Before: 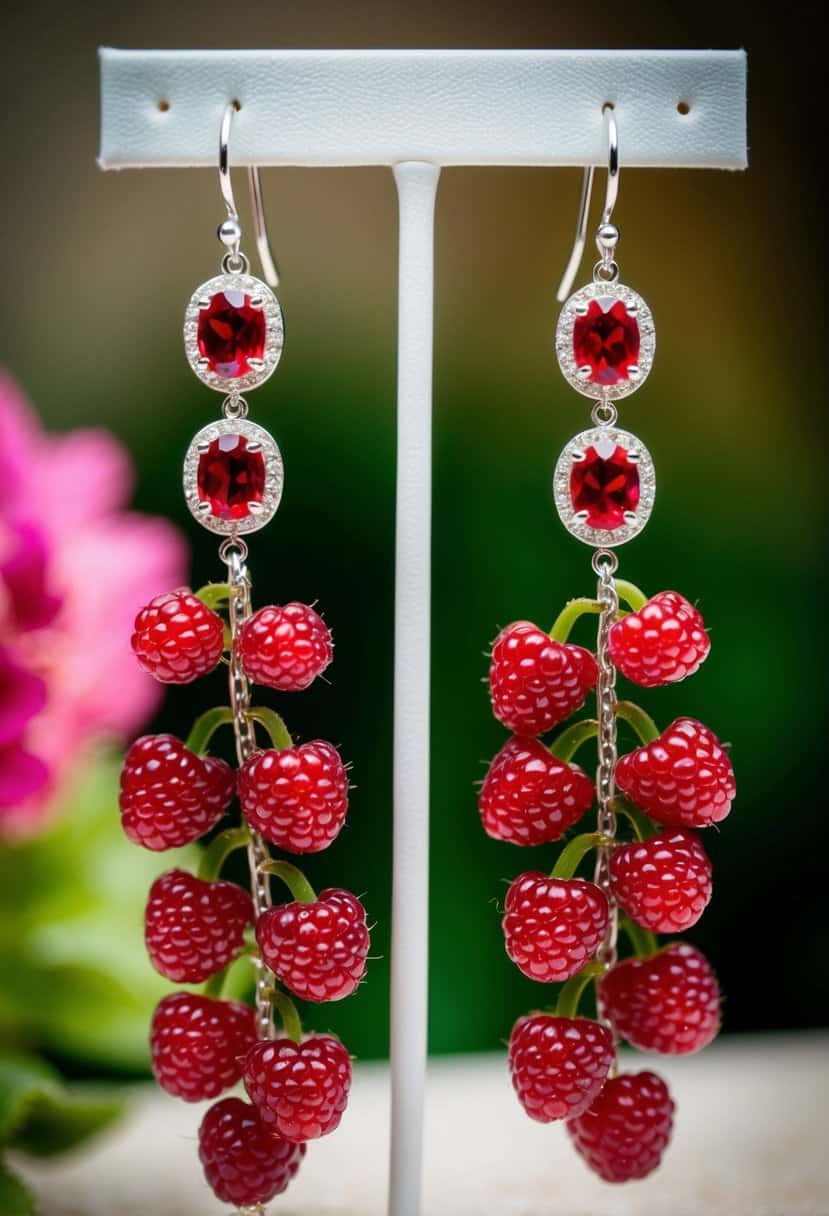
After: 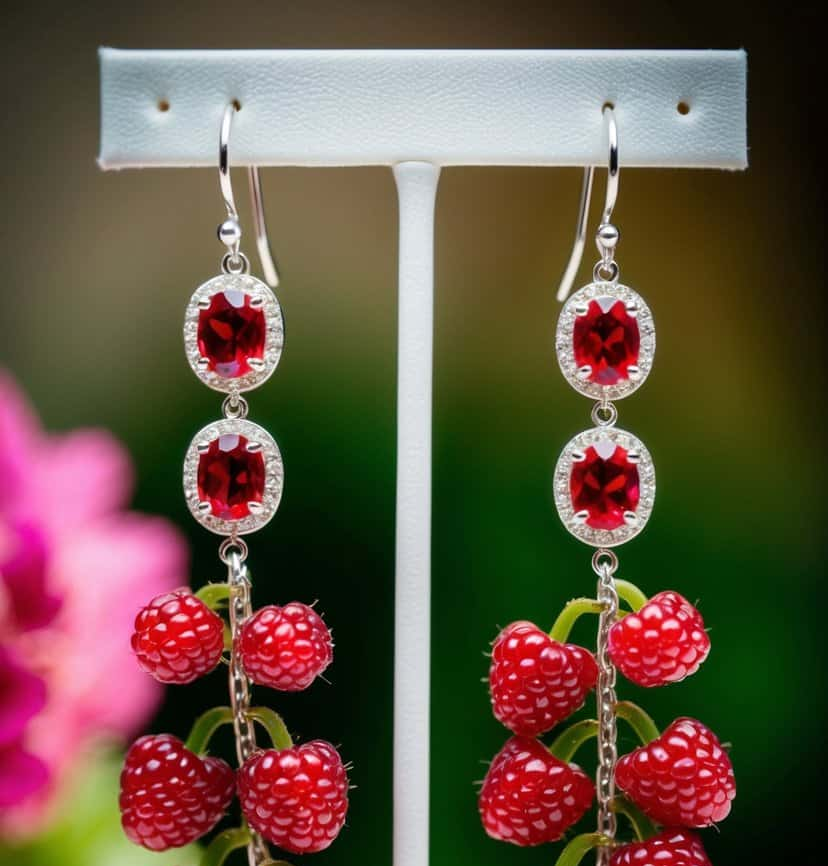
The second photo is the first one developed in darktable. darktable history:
crop: right 0%, bottom 28.733%
